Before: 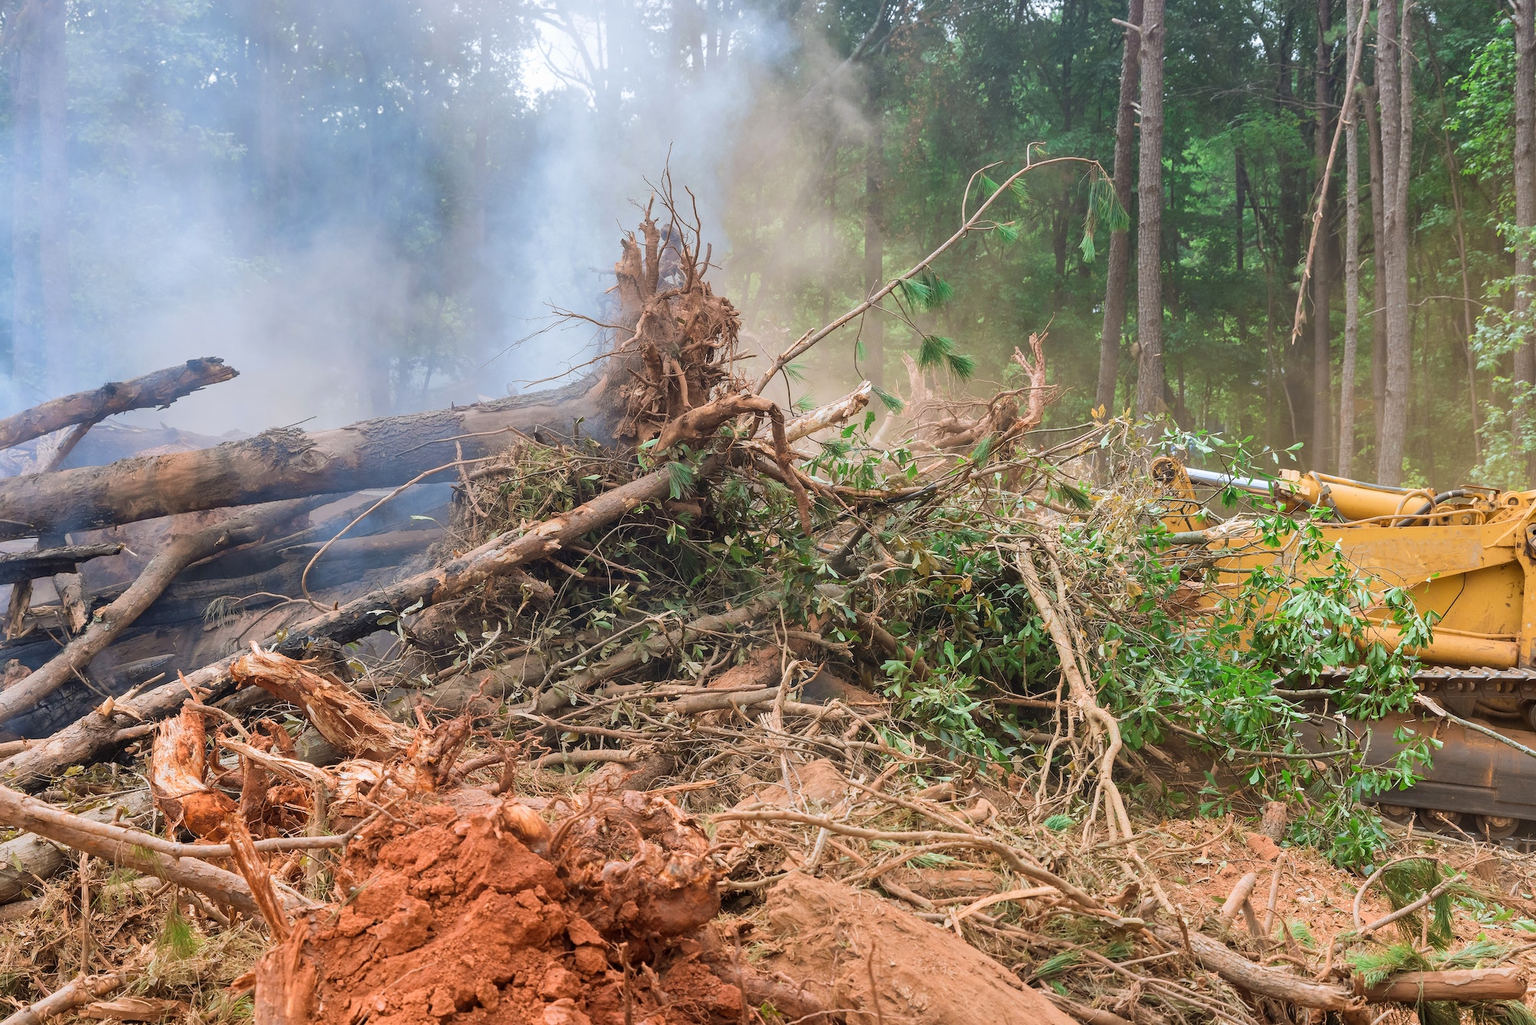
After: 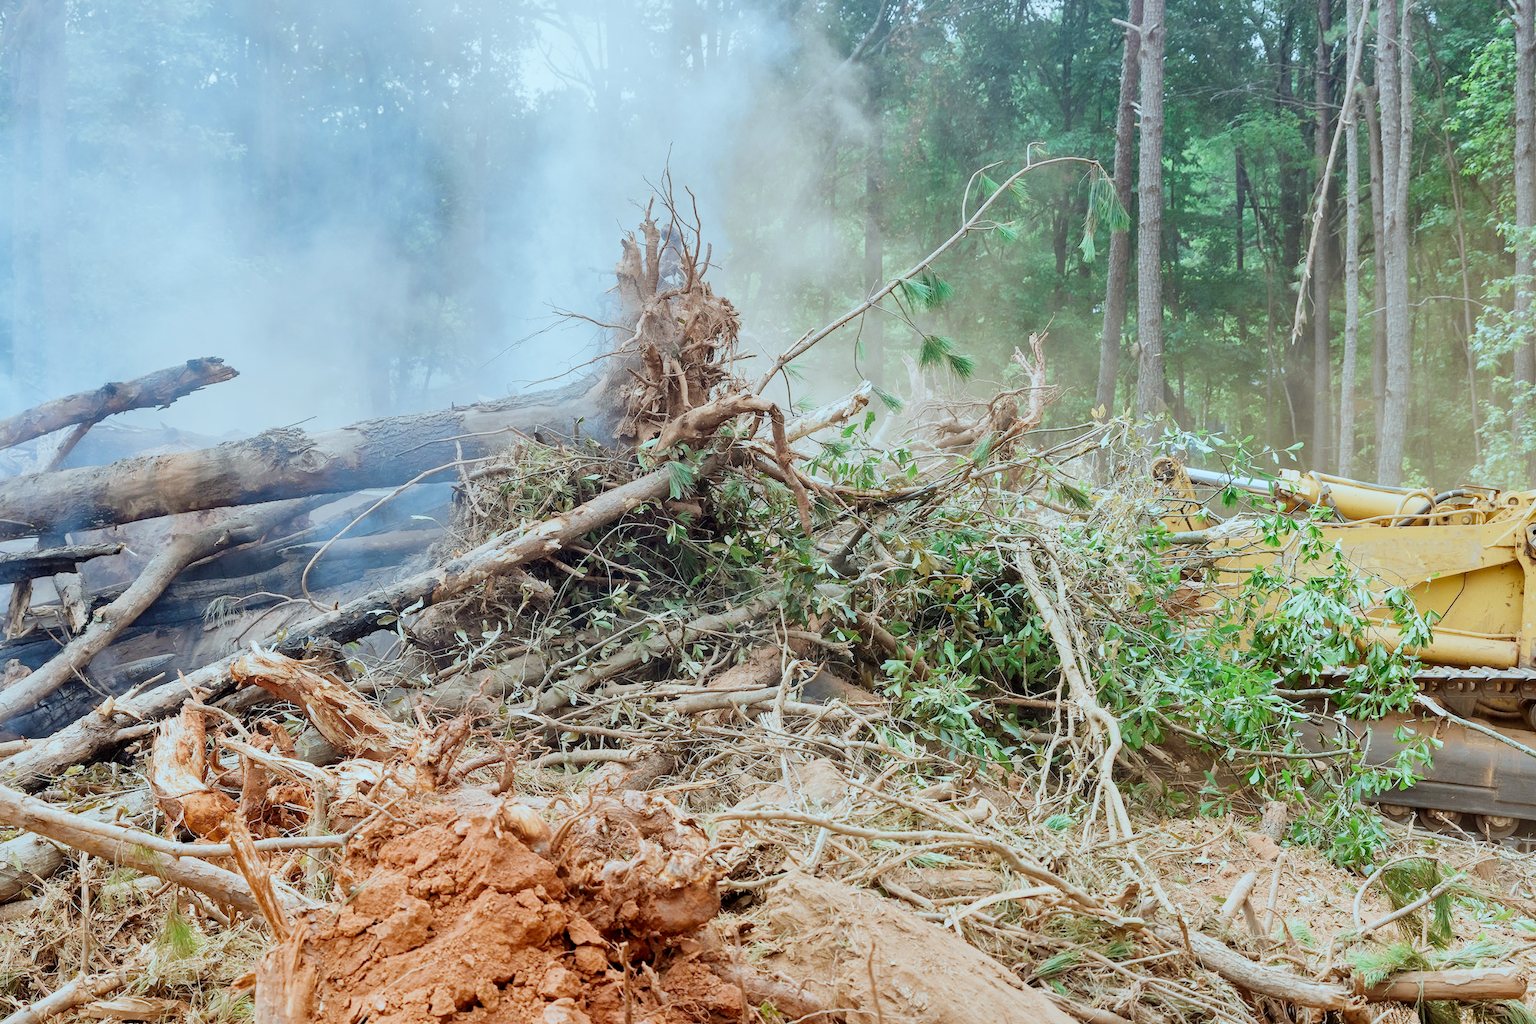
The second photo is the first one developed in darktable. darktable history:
exposure: exposure 1.5 EV, compensate highlight preservation false
local contrast: mode bilateral grid, contrast 20, coarseness 50, detail 120%, midtone range 0.2
color correction: highlights a* -10.04, highlights b* -10.37
filmic rgb: middle gray luminance 30%, black relative exposure -9 EV, white relative exposure 7 EV, threshold 6 EV, target black luminance 0%, hardness 2.94, latitude 2.04%, contrast 0.963, highlights saturation mix 5%, shadows ↔ highlights balance 12.16%, add noise in highlights 0, preserve chrominance no, color science v3 (2019), use custom middle-gray values true, iterations of high-quality reconstruction 0, contrast in highlights soft, enable highlight reconstruction true
tone equalizer: on, module defaults
